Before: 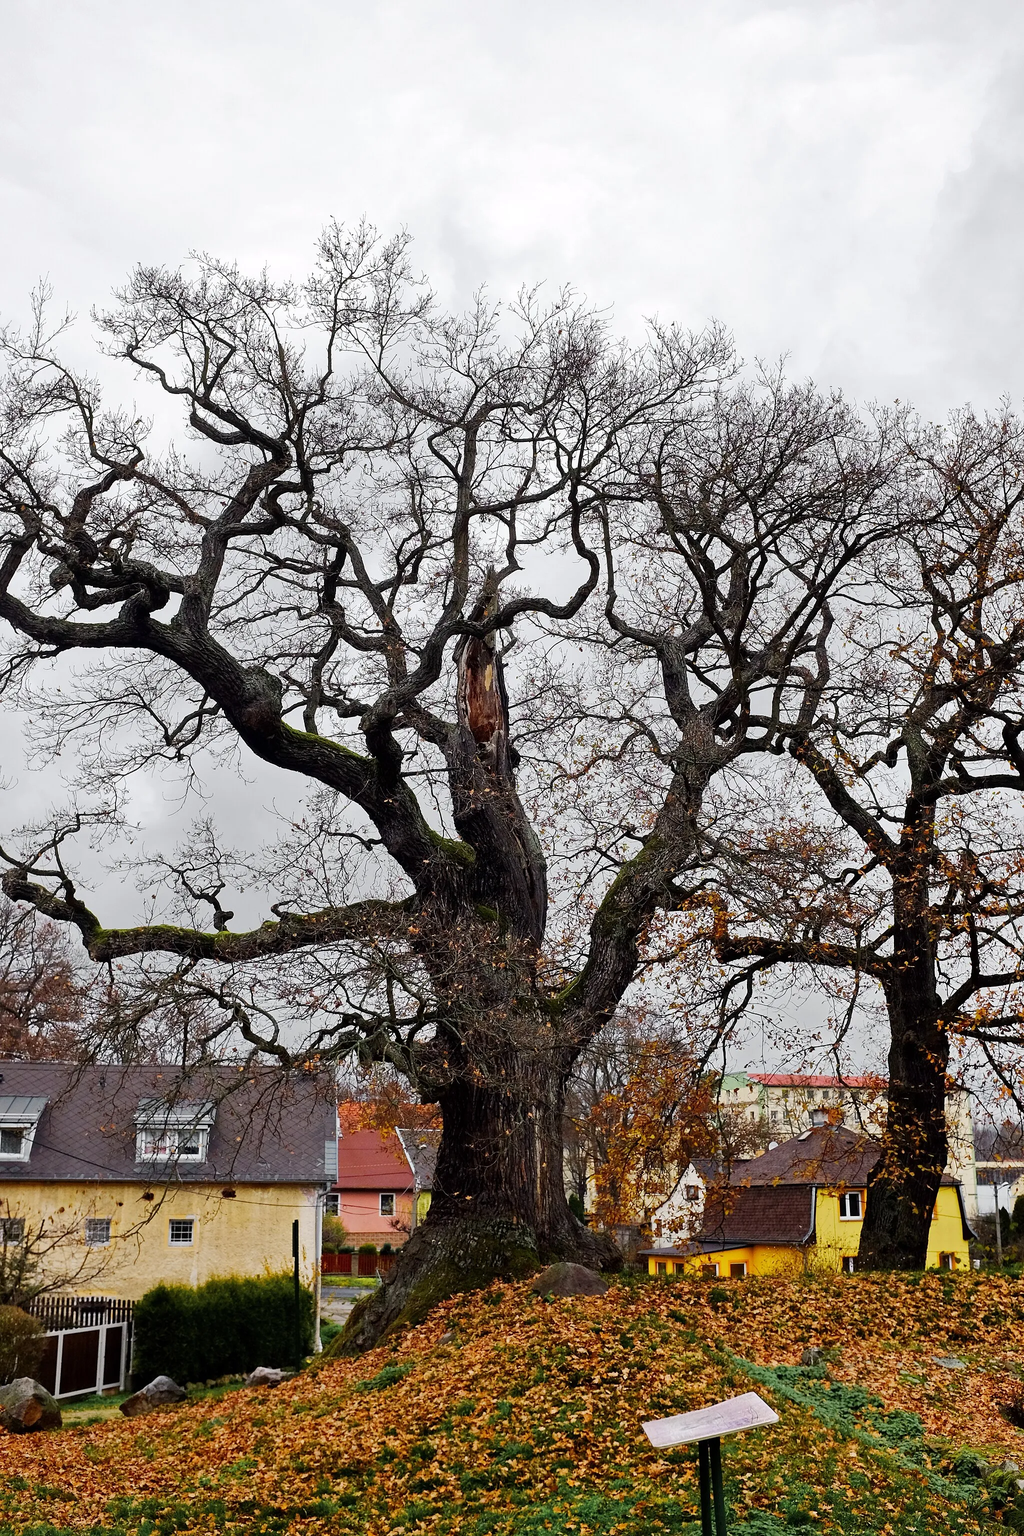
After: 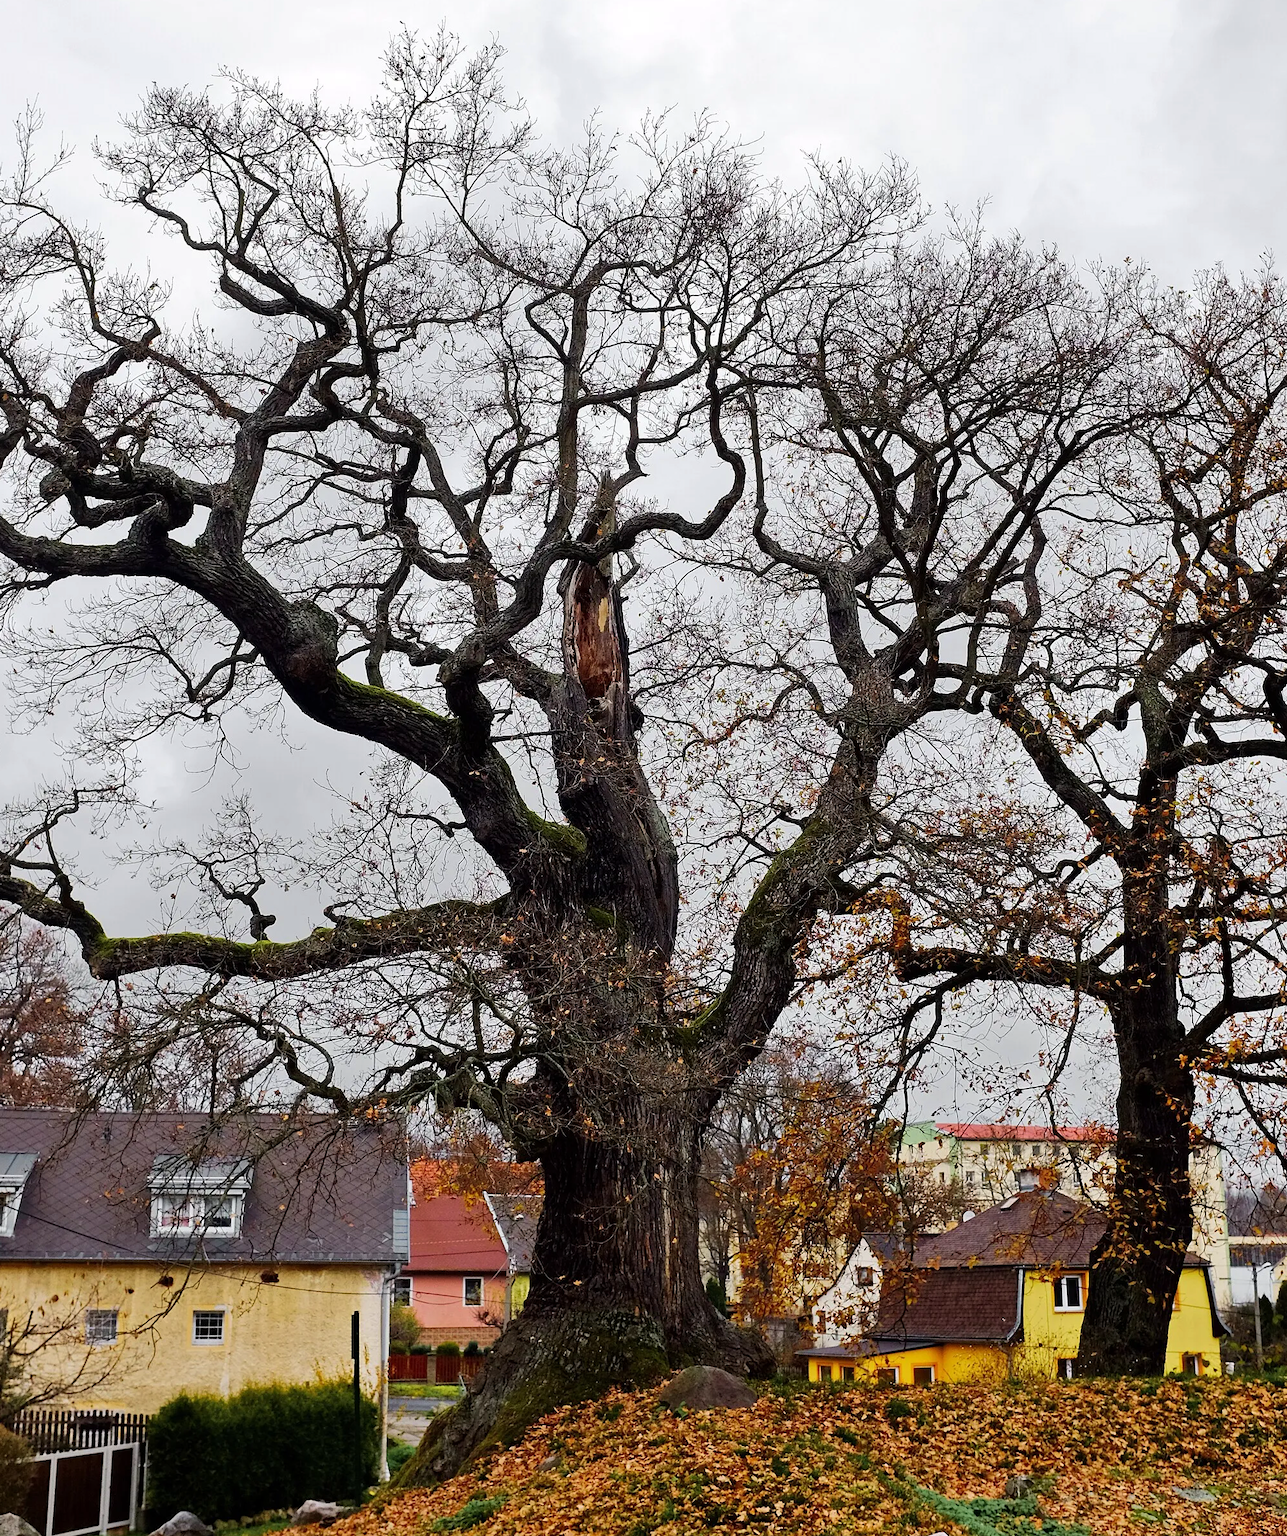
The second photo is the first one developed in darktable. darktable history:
crop and rotate: left 1.898%, top 12.965%, right 0.154%, bottom 9.151%
velvia: strength 14.99%
